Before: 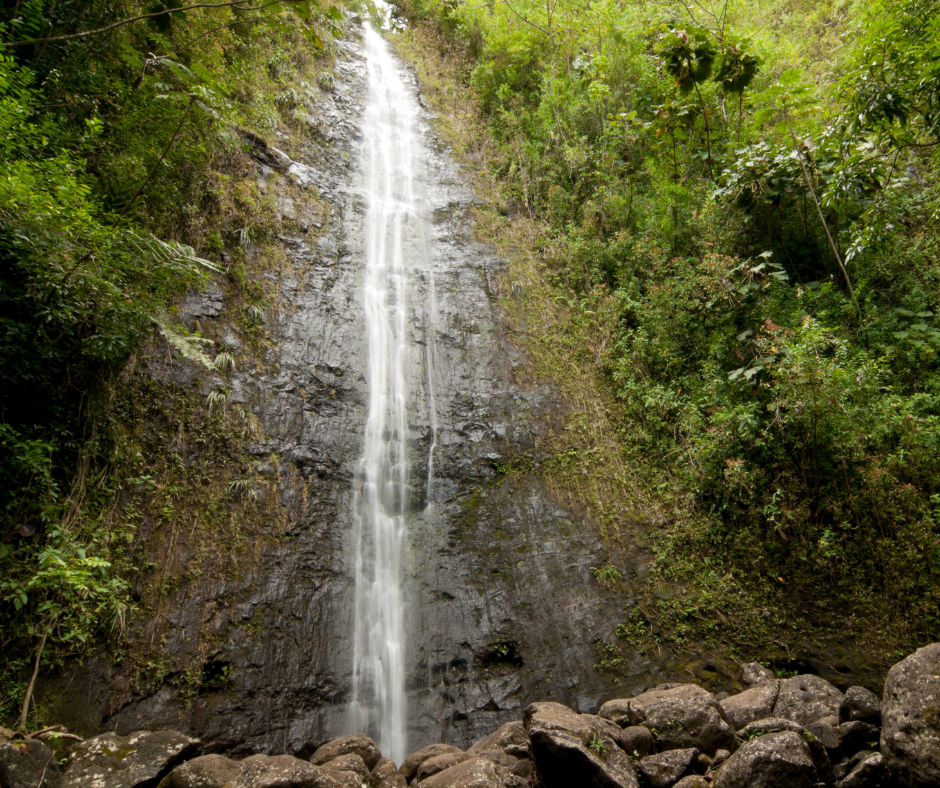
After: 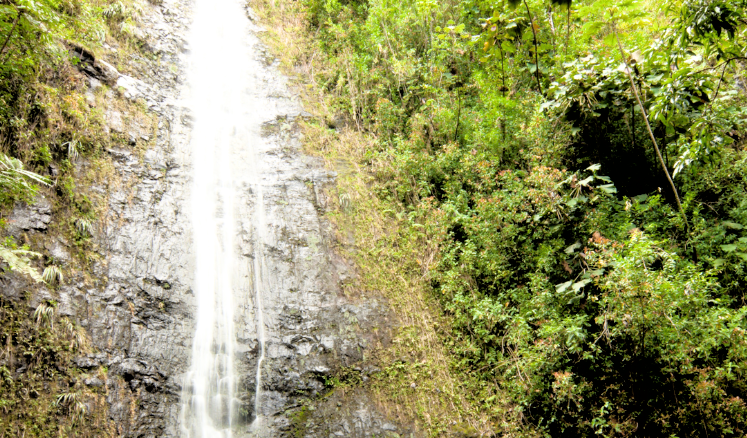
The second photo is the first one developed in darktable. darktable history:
exposure: black level correction 0, exposure 1.379 EV, compensate exposure bias true, compensate highlight preservation false
crop: left 18.38%, top 11.092%, right 2.134%, bottom 33.217%
filmic rgb: black relative exposure -3.31 EV, white relative exposure 3.45 EV, hardness 2.36, contrast 1.103
